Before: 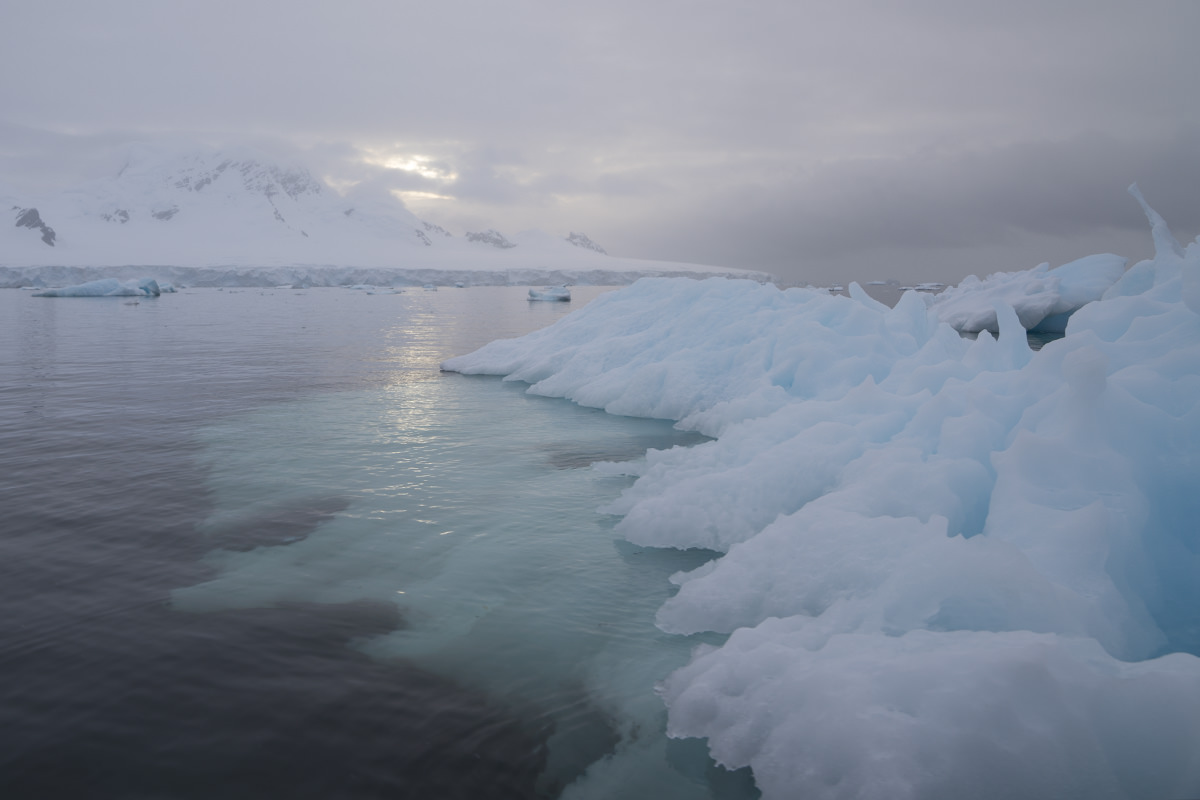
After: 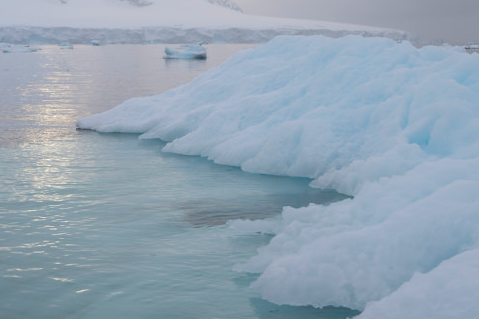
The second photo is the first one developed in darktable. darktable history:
exposure: exposure 0.197 EV, compensate highlight preservation false
crop: left 30.401%, top 30.328%, right 29.676%, bottom 29.715%
